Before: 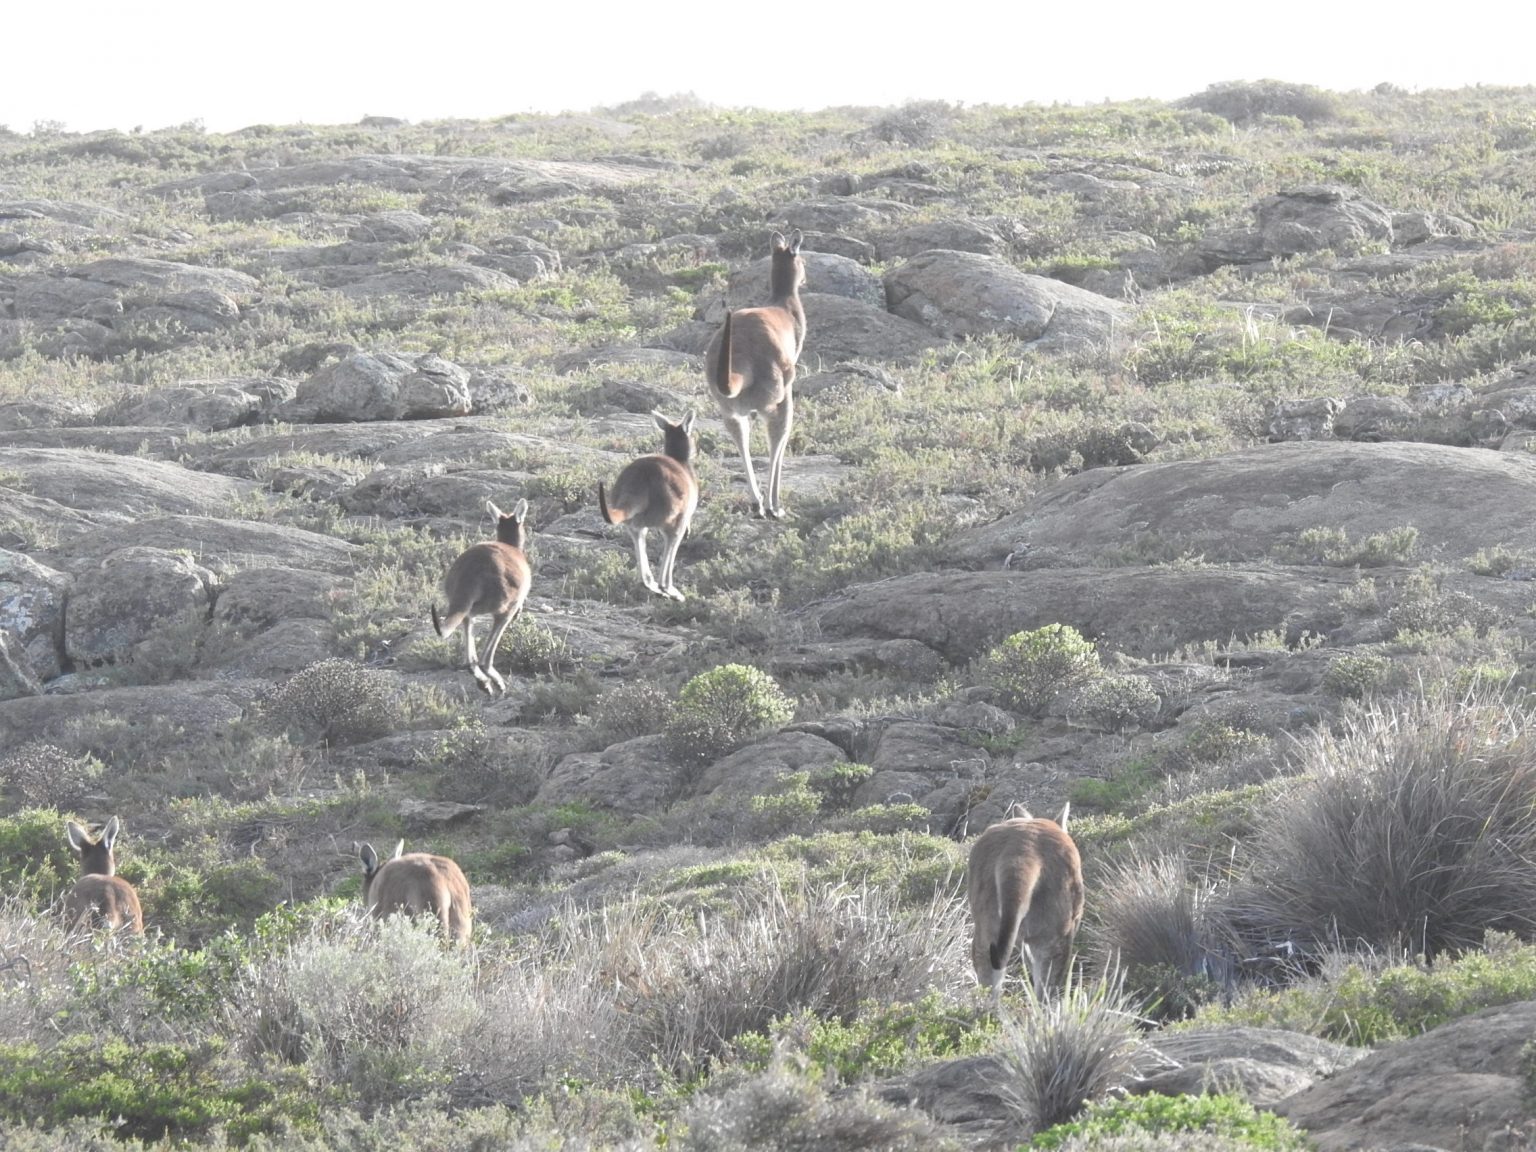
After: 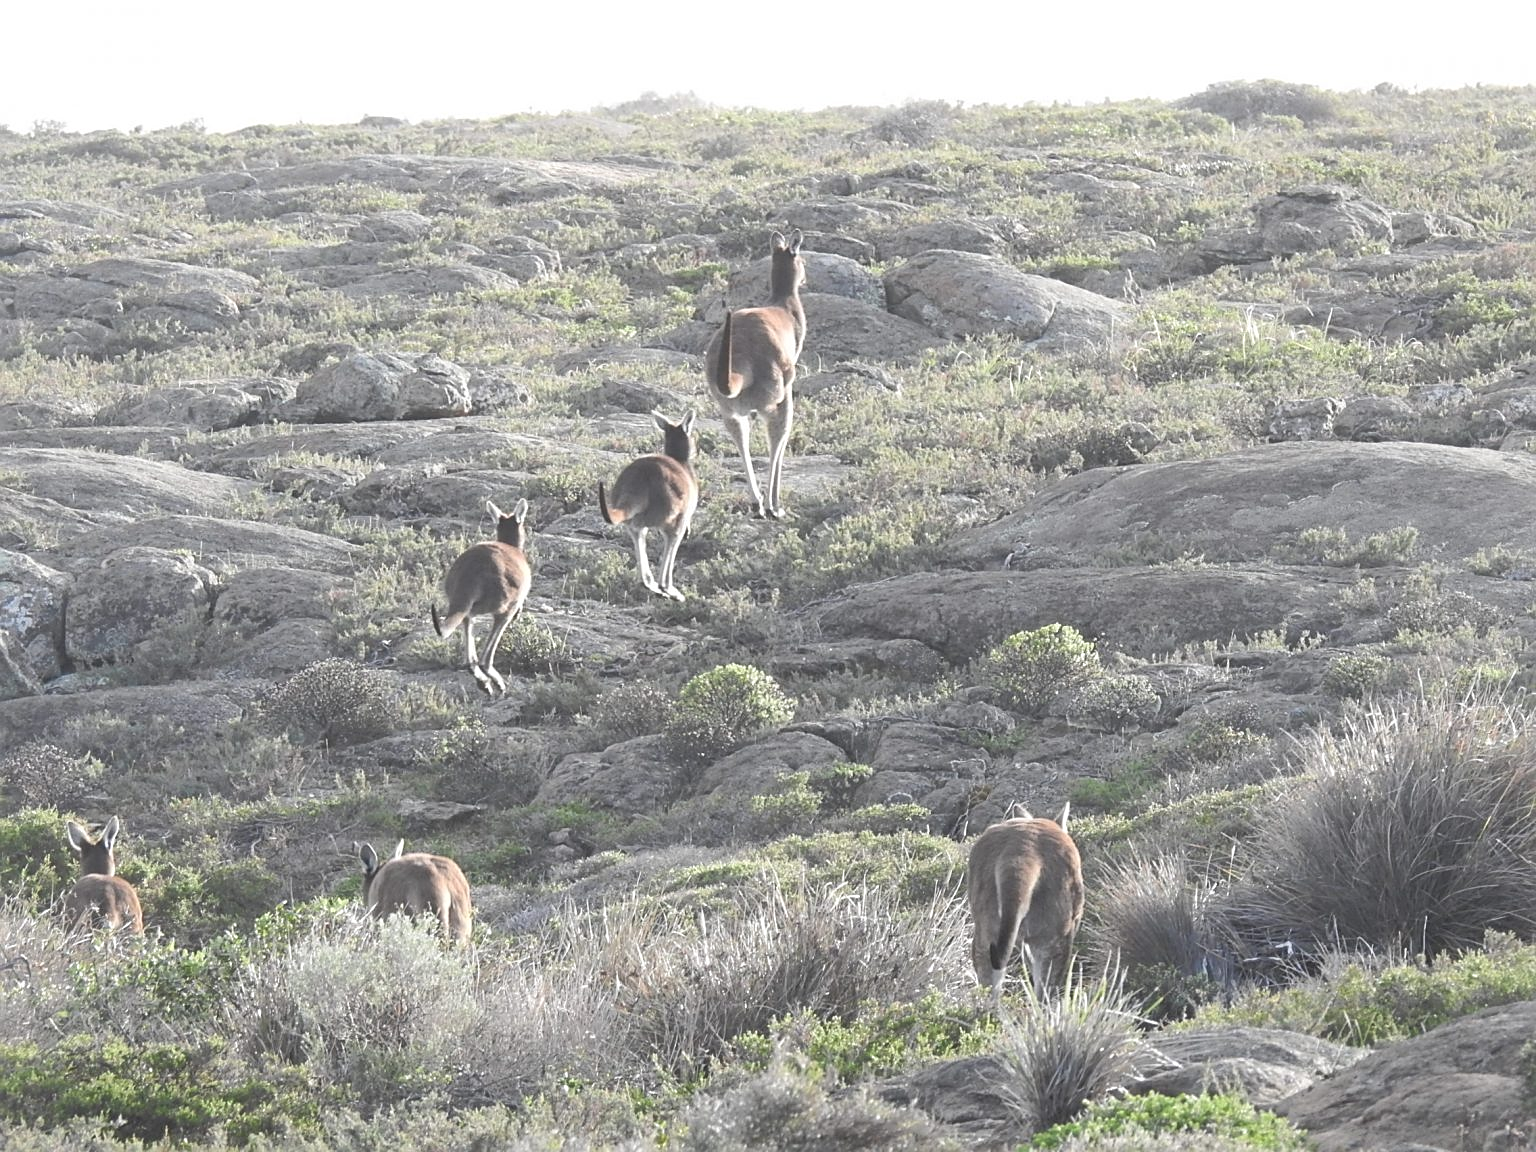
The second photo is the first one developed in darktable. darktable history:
tone curve: curves: ch0 [(0, 0) (0.003, 0.003) (0.011, 0.011) (0.025, 0.024) (0.044, 0.043) (0.069, 0.067) (0.1, 0.096) (0.136, 0.131) (0.177, 0.171) (0.224, 0.217) (0.277, 0.268) (0.335, 0.324) (0.399, 0.386) (0.468, 0.453) (0.543, 0.547) (0.623, 0.626) (0.709, 0.712) (0.801, 0.802) (0.898, 0.898) (1, 1)], color space Lab, linked channels, preserve colors none
sharpen: on, module defaults
